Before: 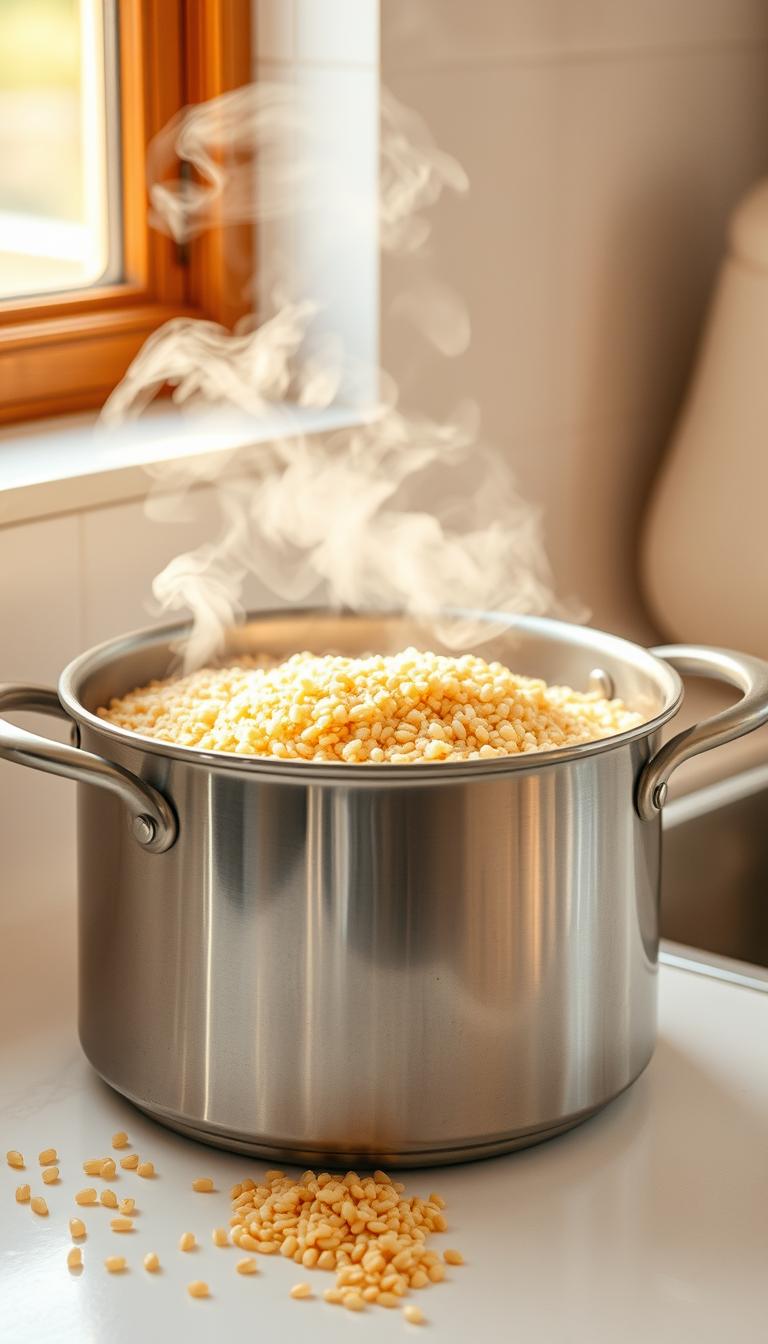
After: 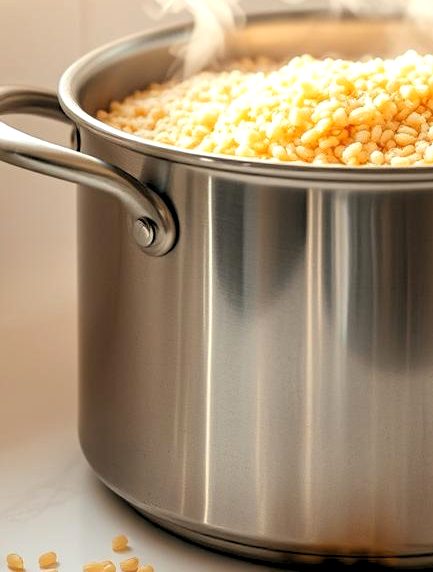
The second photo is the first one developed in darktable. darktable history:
rgb levels: levels [[0.01, 0.419, 0.839], [0, 0.5, 1], [0, 0.5, 1]]
crop: top 44.483%, right 43.593%, bottom 12.892%
